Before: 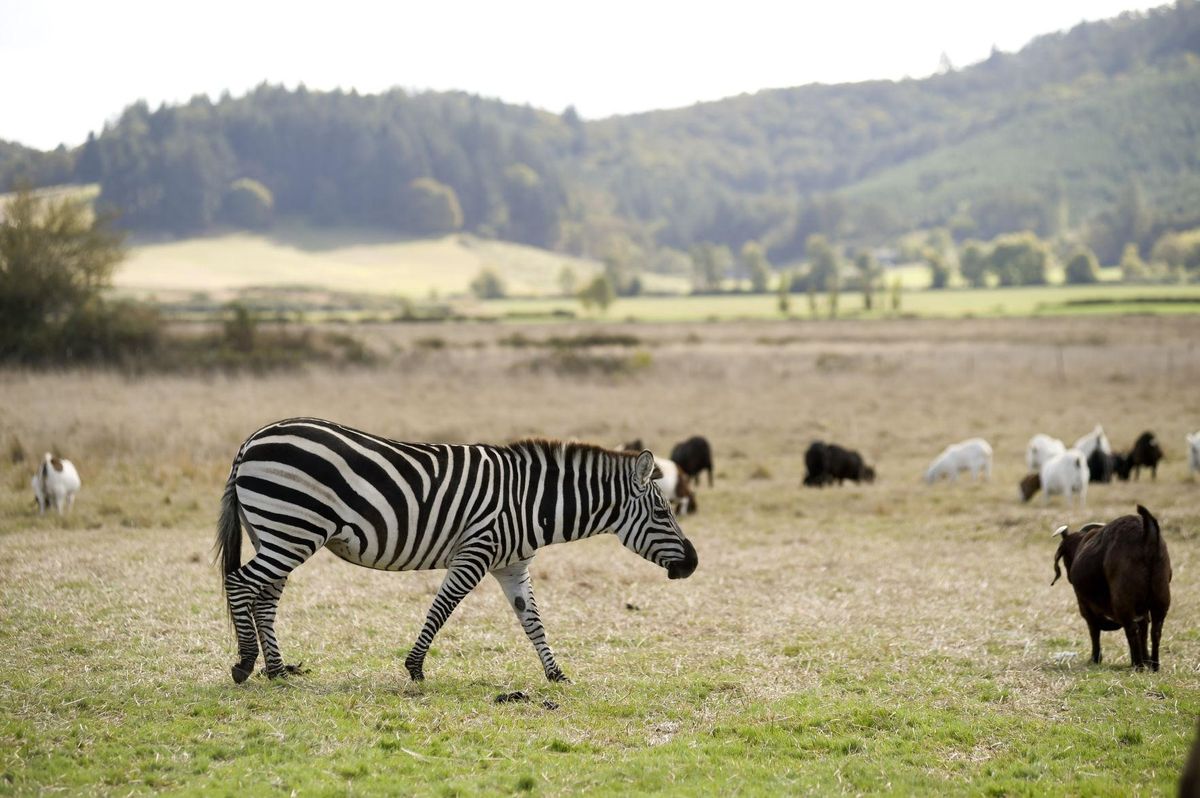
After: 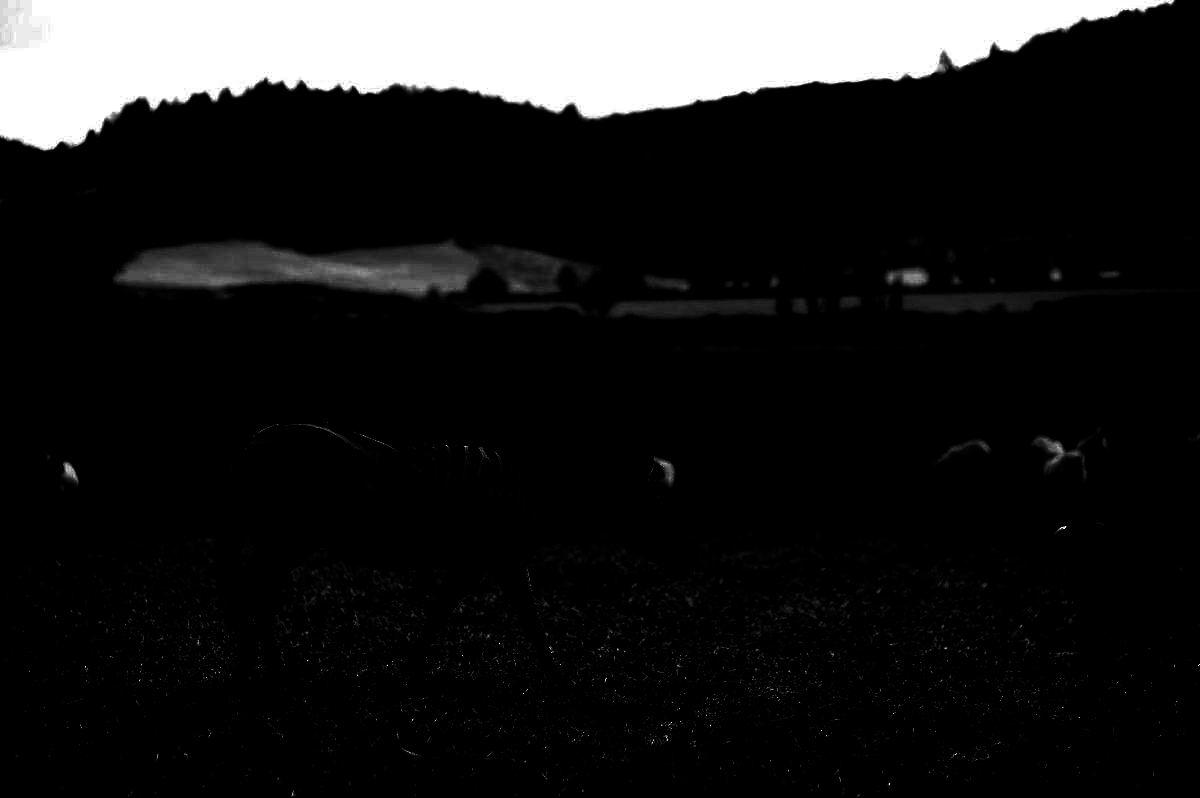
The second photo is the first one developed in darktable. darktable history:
levels: levels [0.721, 0.937, 0.997]
monochrome: a -6.99, b 35.61, size 1.4
